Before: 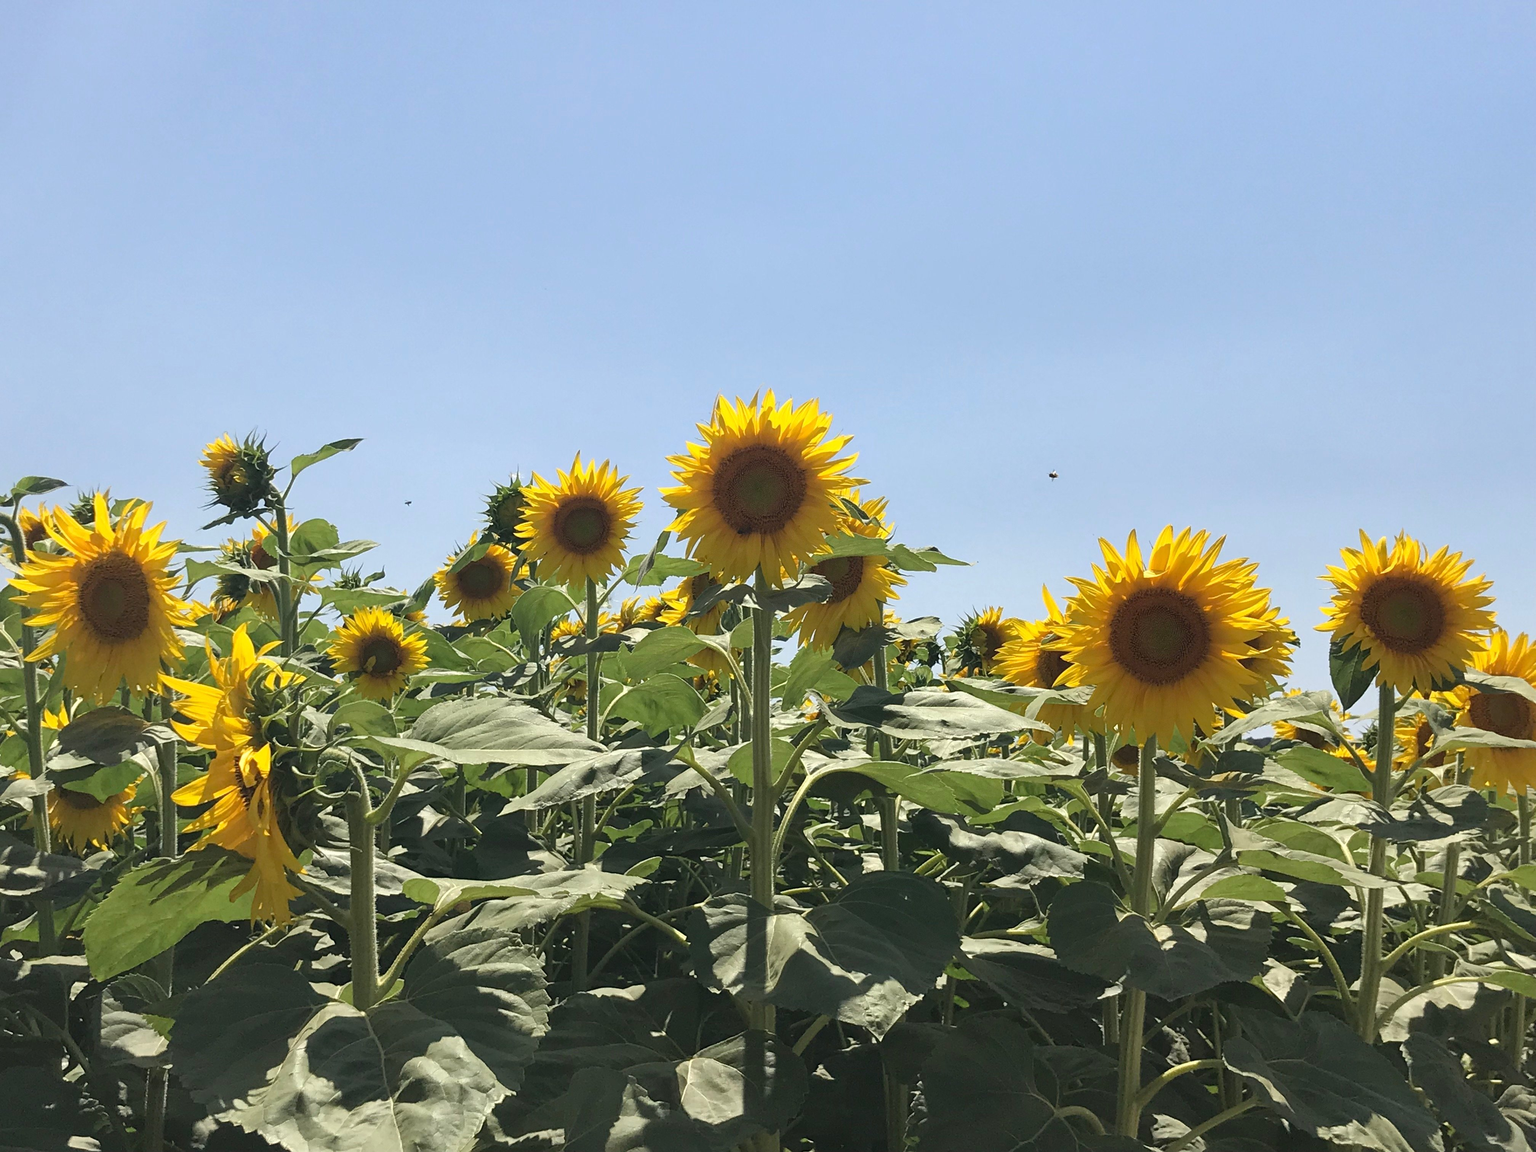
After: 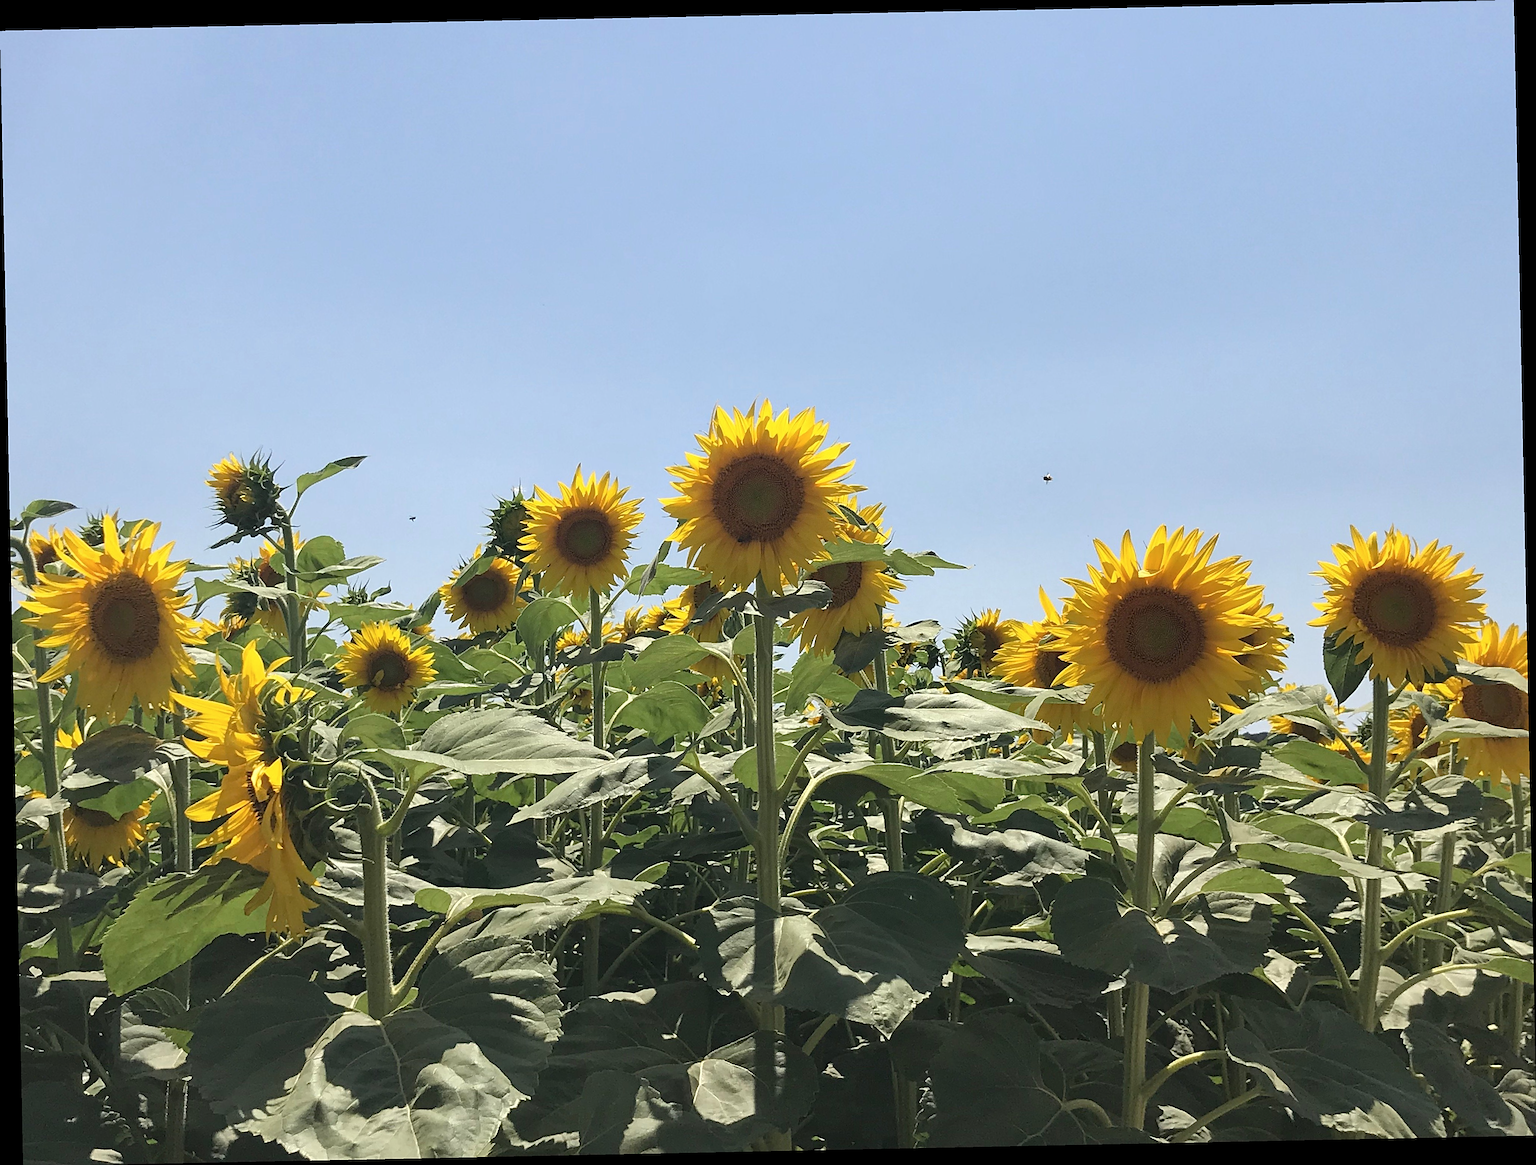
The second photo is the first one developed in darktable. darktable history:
contrast brightness saturation: saturation -0.05
rotate and perspective: rotation -1.17°, automatic cropping off
sharpen: on, module defaults
